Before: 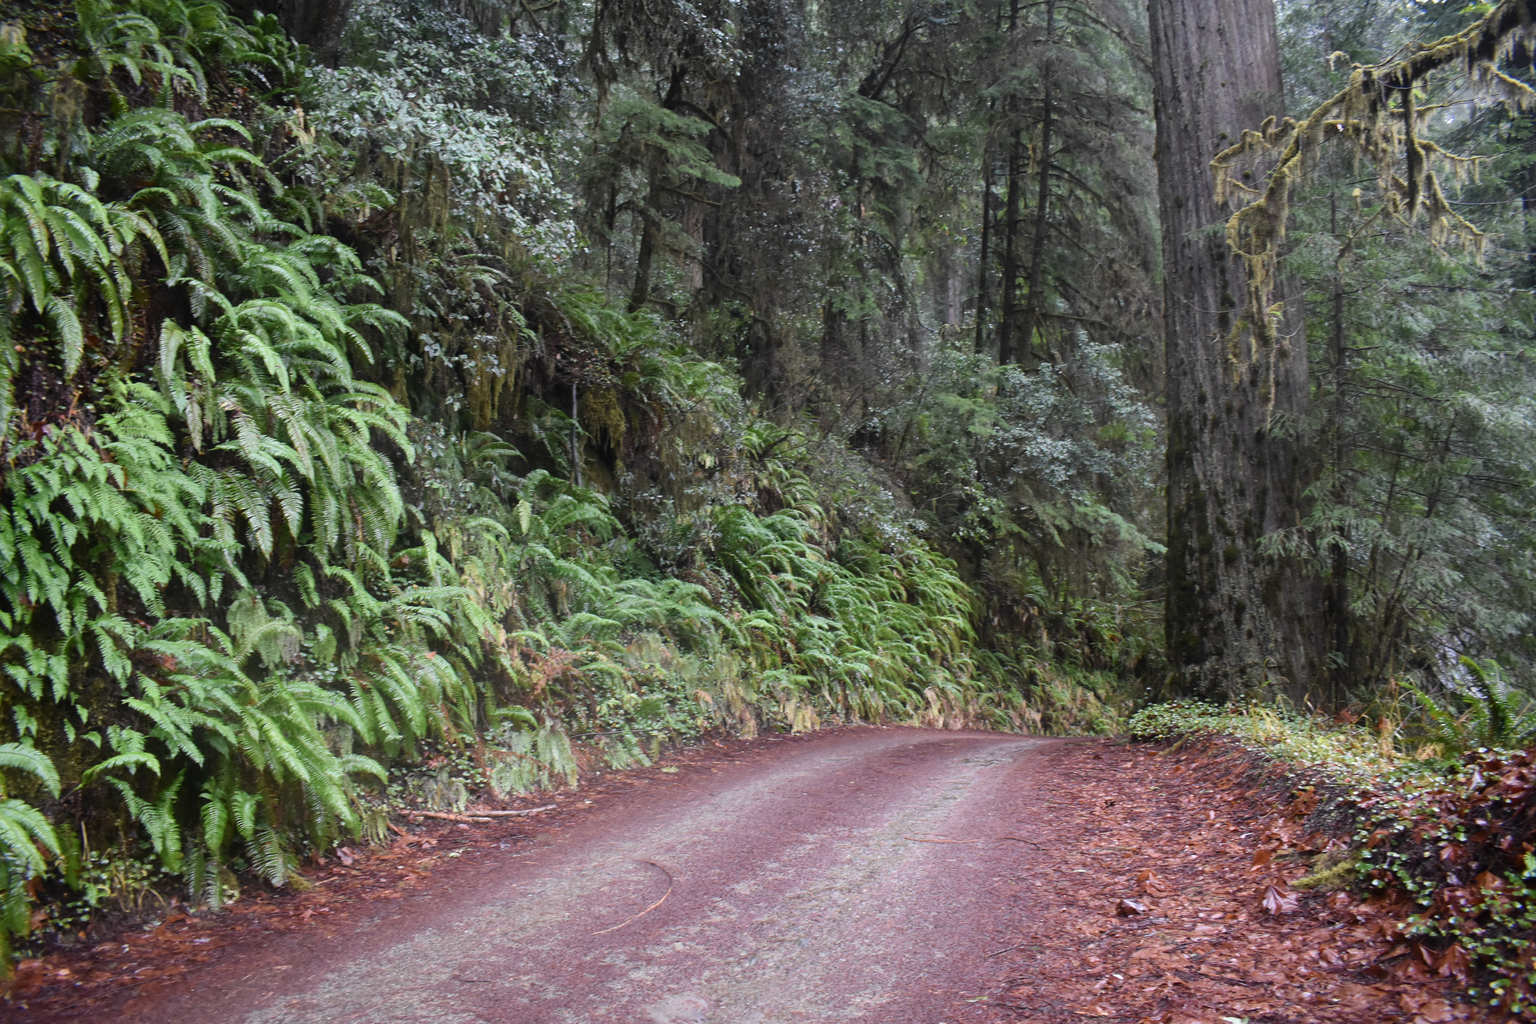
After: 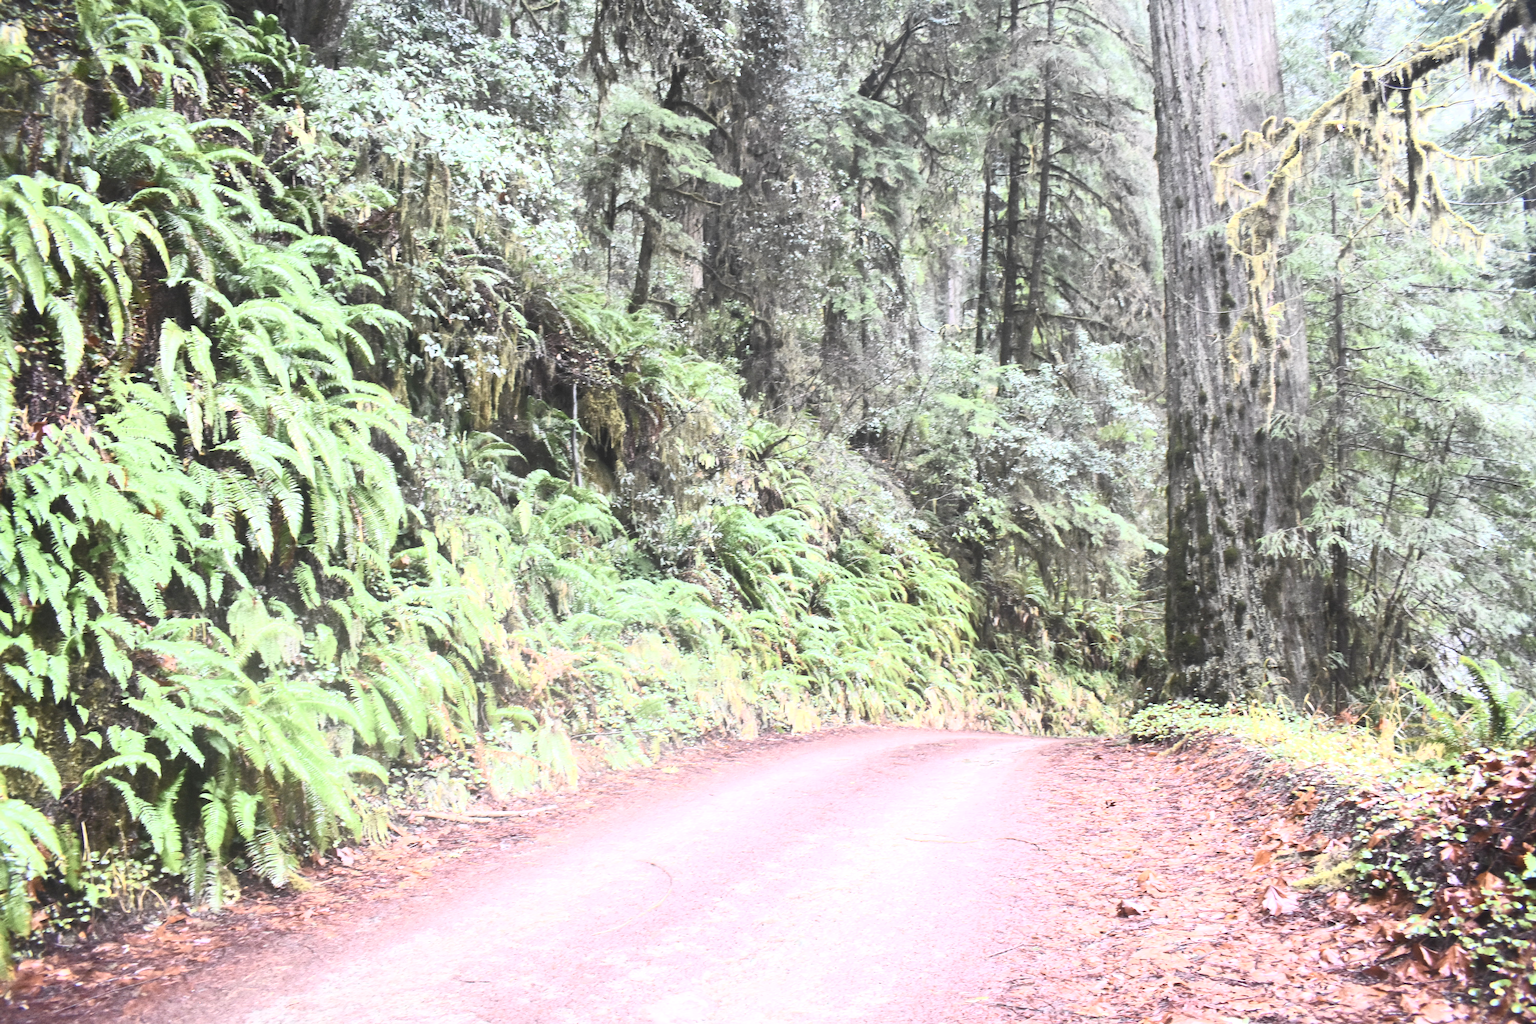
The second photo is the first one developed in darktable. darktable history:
contrast brightness saturation: contrast 0.429, brightness 0.551, saturation -0.191
exposure: black level correction 0, exposure 1.177 EV, compensate exposure bias true, compensate highlight preservation false
